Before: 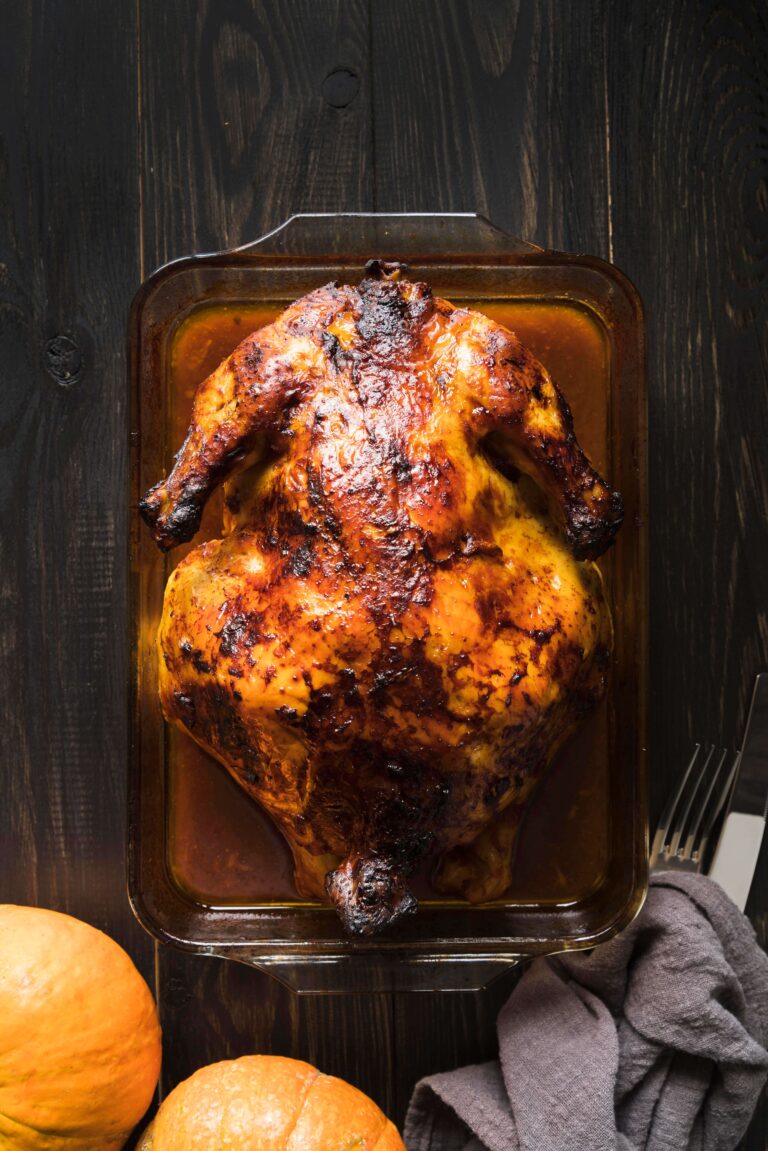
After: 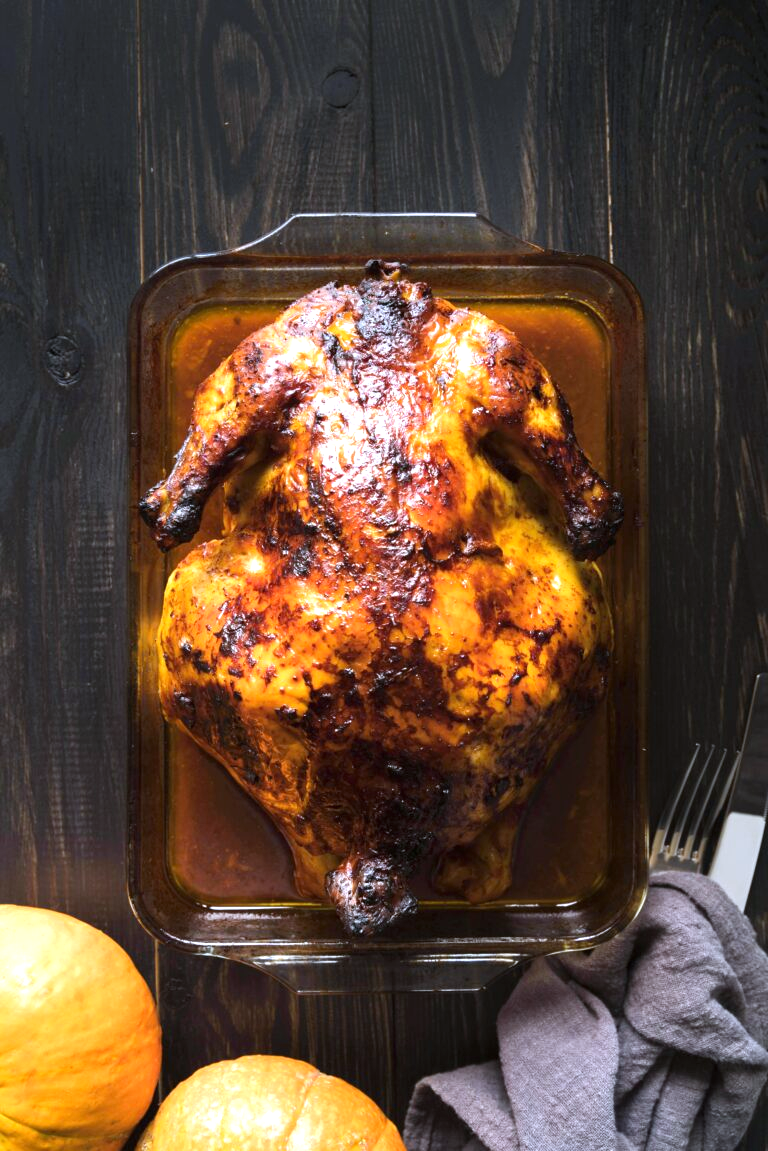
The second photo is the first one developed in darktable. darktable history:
white balance: red 0.931, blue 1.11
exposure: black level correction 0, exposure 0.68 EV, compensate exposure bias true, compensate highlight preservation false
